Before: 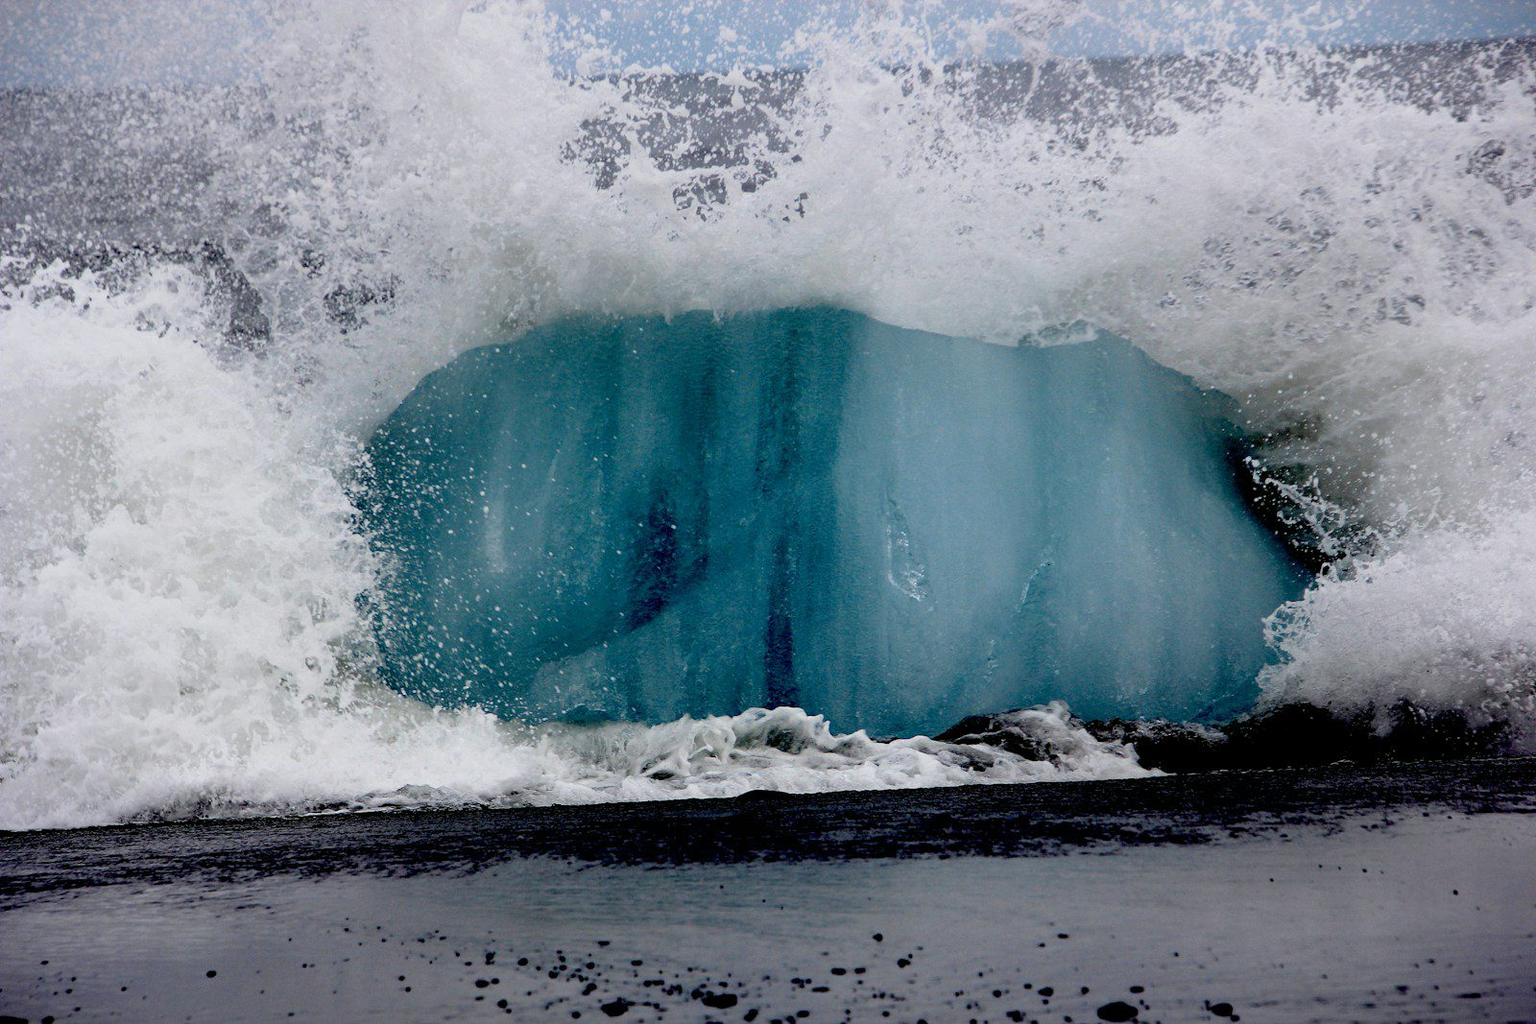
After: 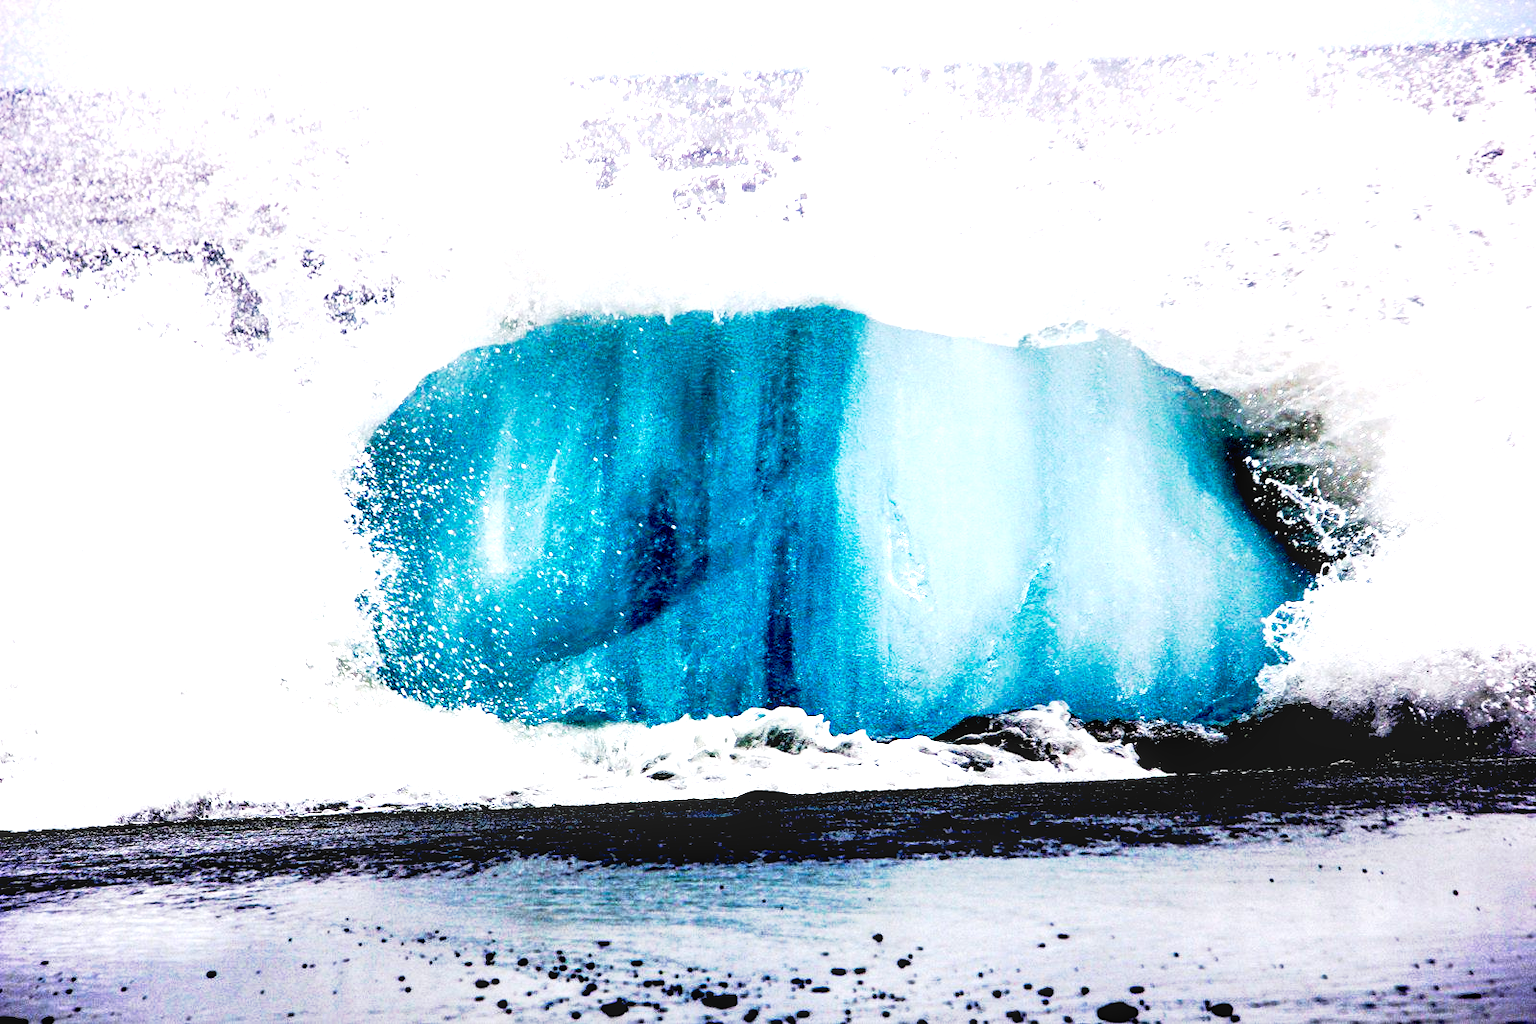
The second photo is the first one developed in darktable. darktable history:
tone curve: curves: ch0 [(0, 0) (0.003, 0.007) (0.011, 0.01) (0.025, 0.016) (0.044, 0.025) (0.069, 0.036) (0.1, 0.052) (0.136, 0.073) (0.177, 0.103) (0.224, 0.135) (0.277, 0.177) (0.335, 0.233) (0.399, 0.303) (0.468, 0.376) (0.543, 0.469) (0.623, 0.581) (0.709, 0.723) (0.801, 0.863) (0.898, 0.938) (1, 1)], preserve colors none
exposure: black level correction 0.005, exposure 2.084 EV, compensate highlight preservation false
local contrast: on, module defaults
graduated density: density 0.38 EV, hardness 21%, rotation -6.11°, saturation 32%
